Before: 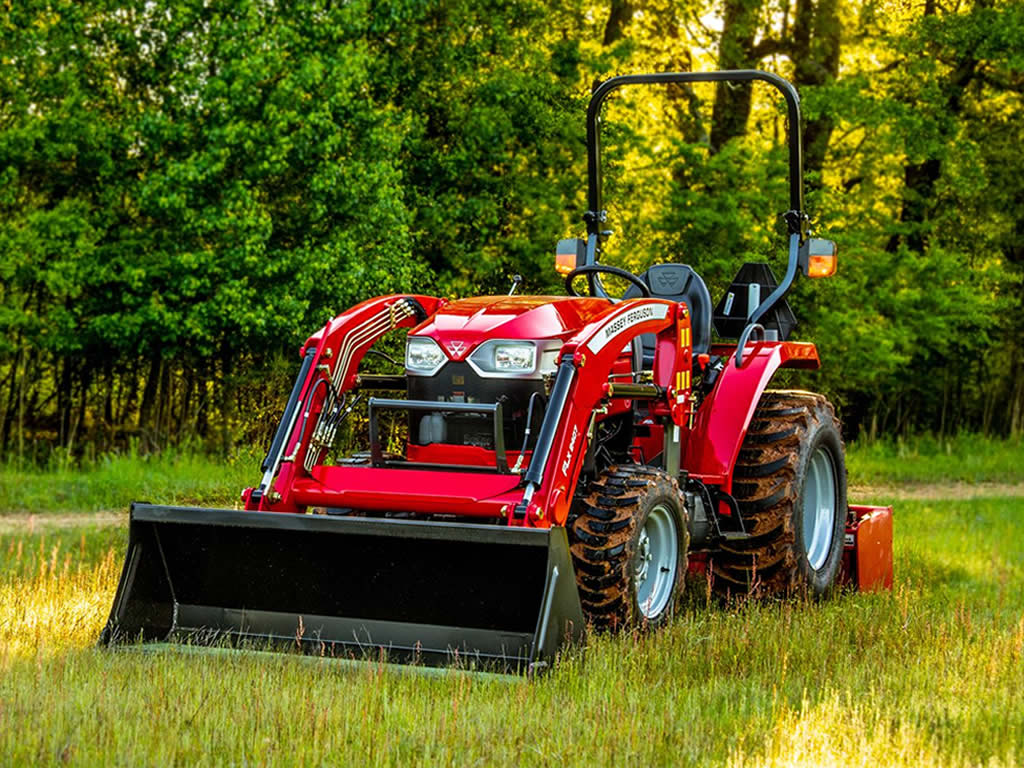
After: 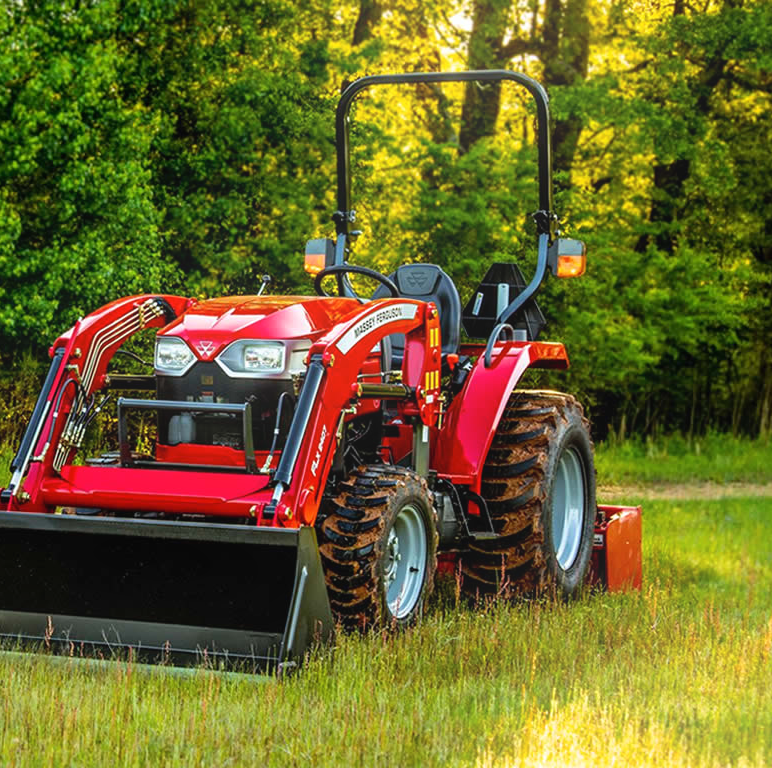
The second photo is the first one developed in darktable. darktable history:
crop and rotate: left 24.6%
bloom: threshold 82.5%, strength 16.25%
